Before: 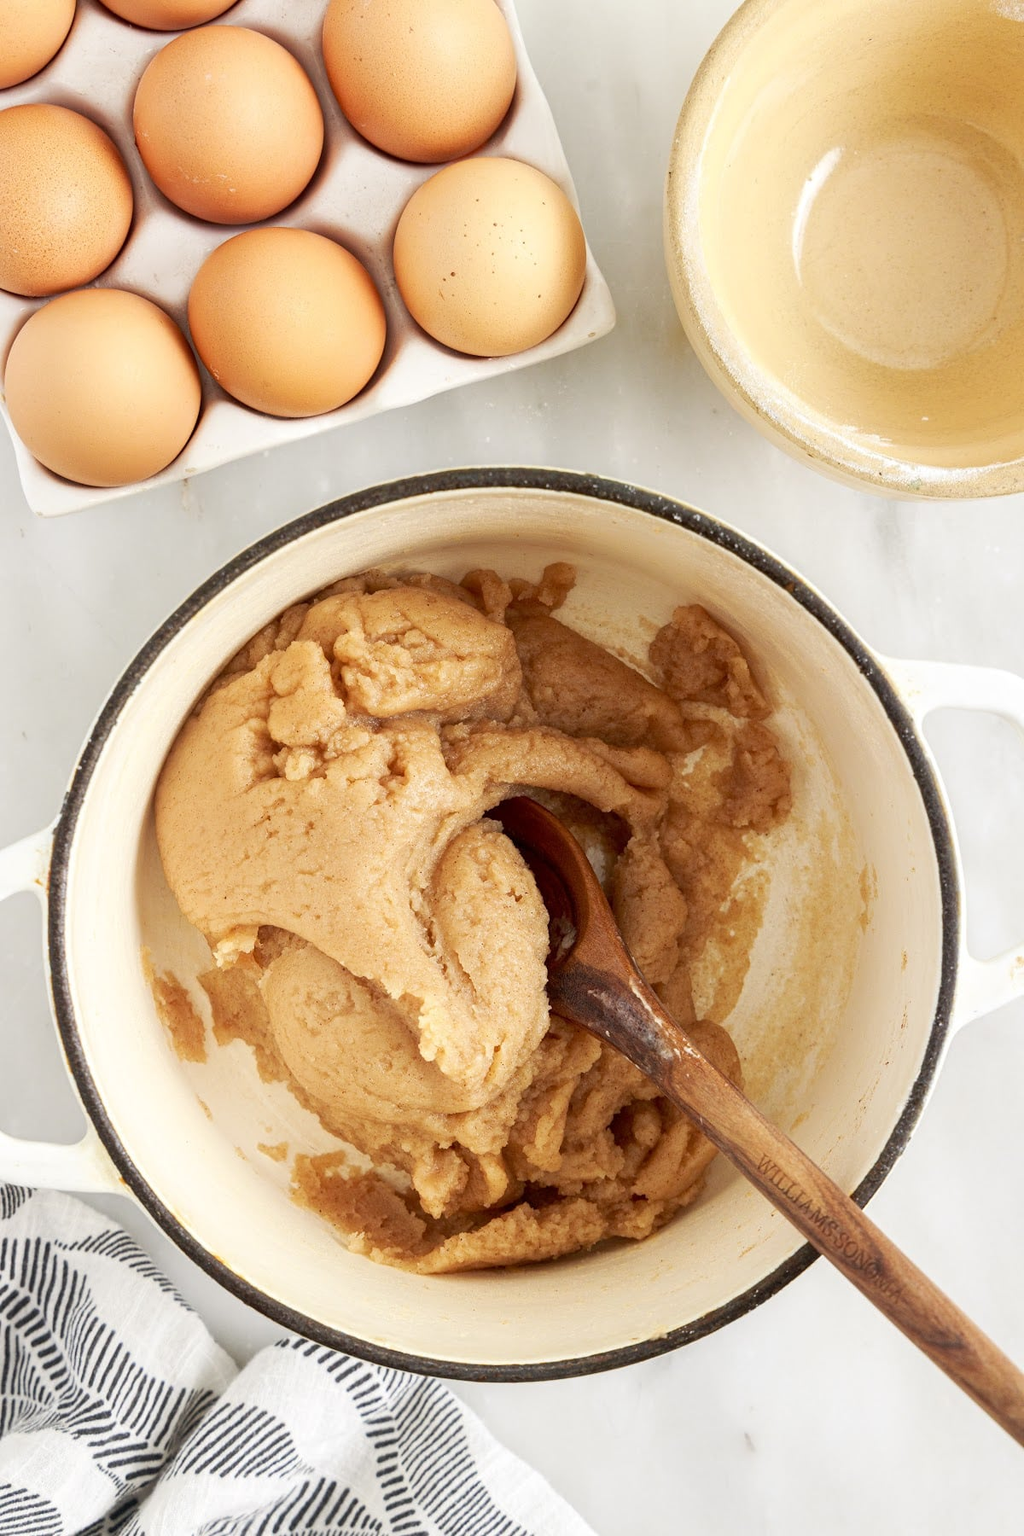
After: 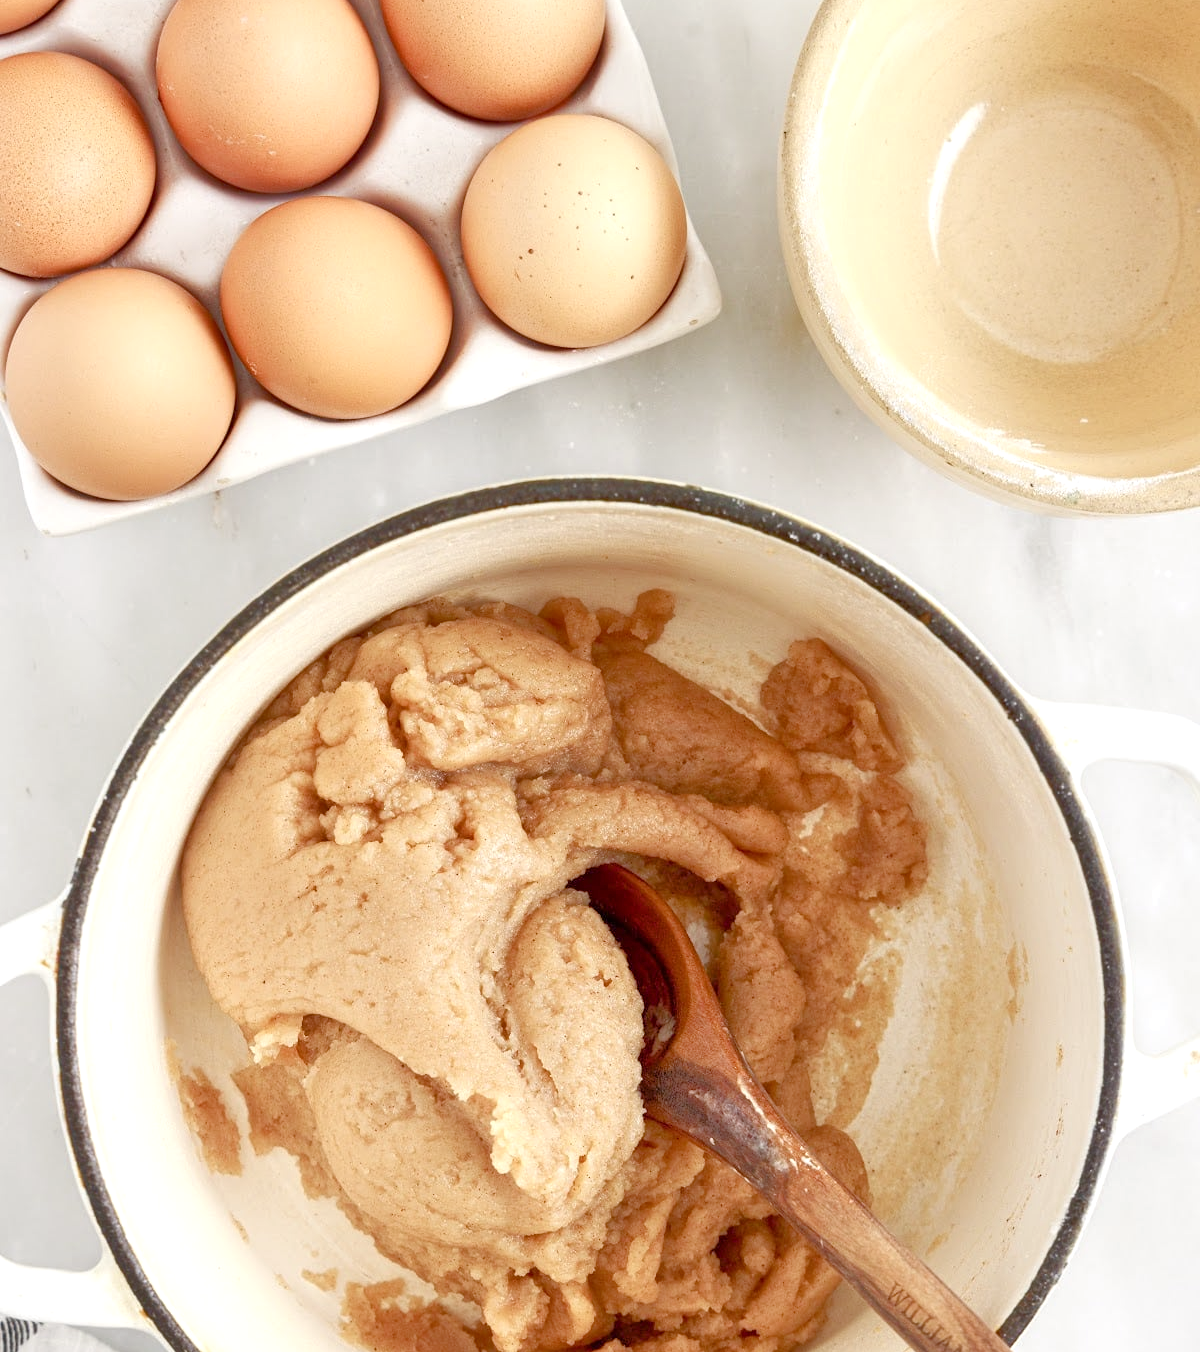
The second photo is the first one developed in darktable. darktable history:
color balance rgb: power › chroma 0.527%, power › hue 260.59°, perceptual saturation grading › global saturation 0.651%, perceptual saturation grading › highlights -31.628%, perceptual saturation grading › mid-tones 5.672%, perceptual saturation grading › shadows 18.922%, perceptual brilliance grading › global brilliance 4.006%, global vibrance 14.376%
crop: top 3.925%, bottom 20.911%
tone equalizer: -7 EV 0.16 EV, -6 EV 0.599 EV, -5 EV 1.14 EV, -4 EV 1.32 EV, -3 EV 1.13 EV, -2 EV 0.6 EV, -1 EV 0.162 EV
